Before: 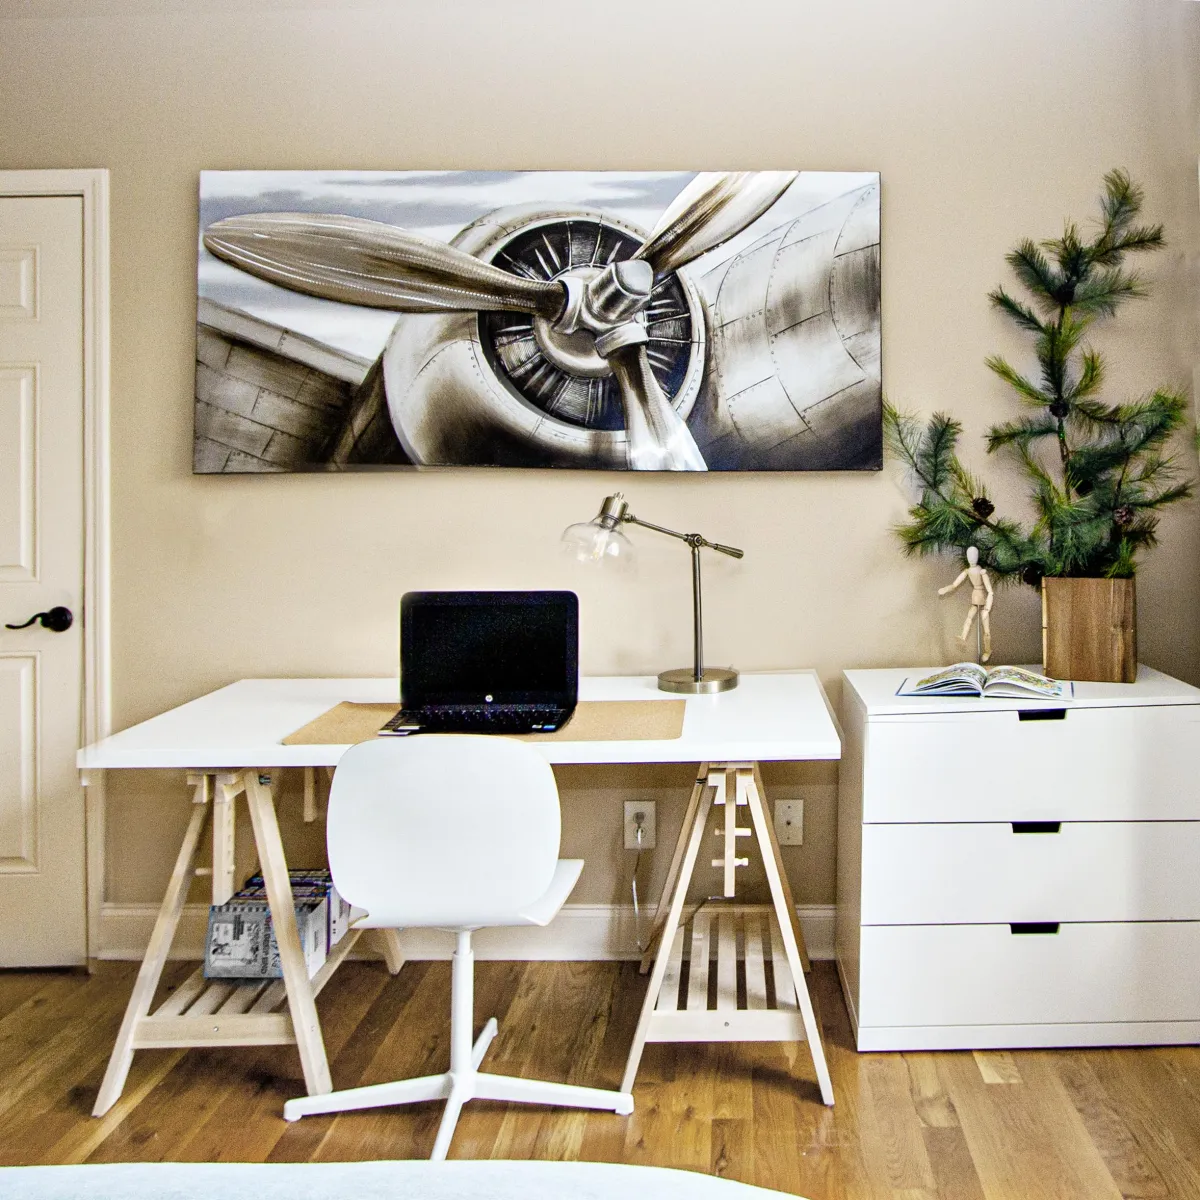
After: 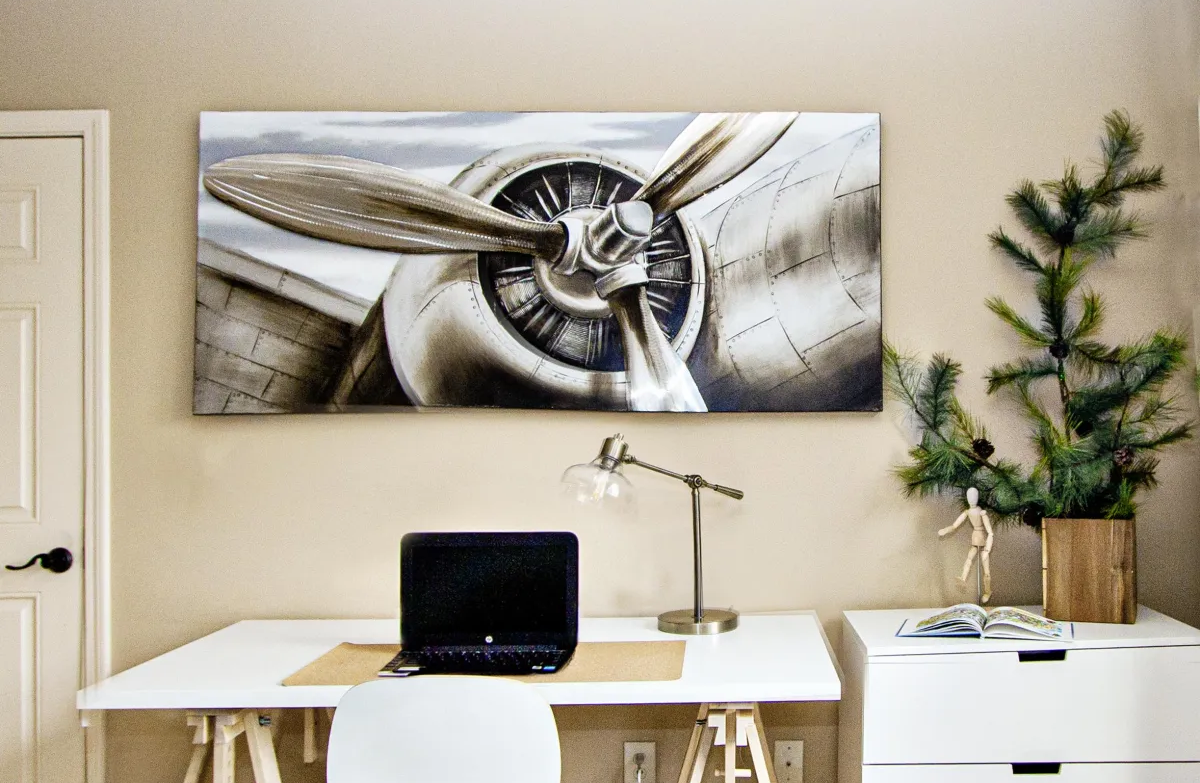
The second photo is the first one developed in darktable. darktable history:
crop and rotate: top 4.949%, bottom 29.771%
